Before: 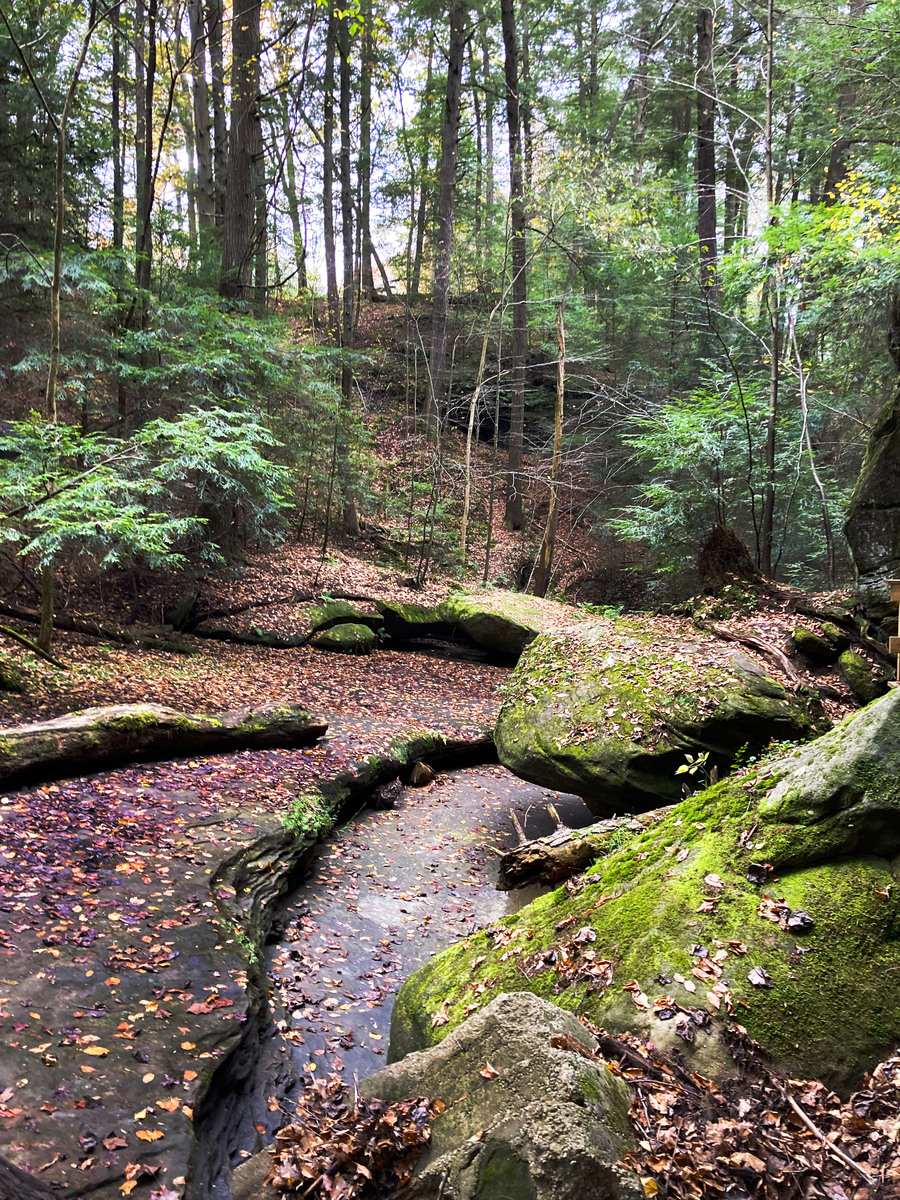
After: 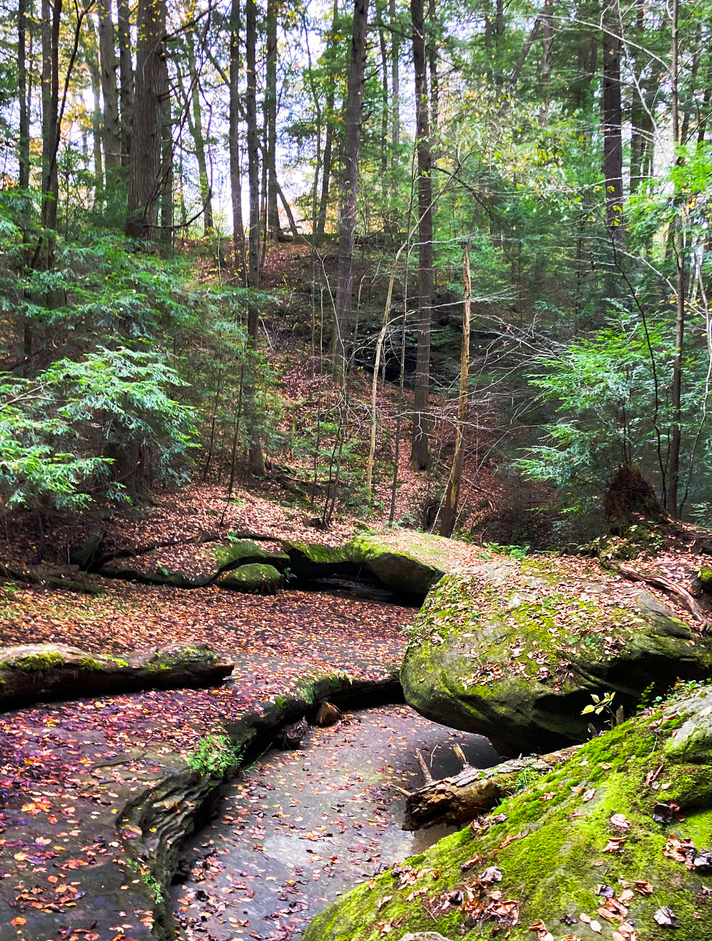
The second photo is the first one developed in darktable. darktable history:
shadows and highlights: shadows 25.21, highlights -26.05
crop and rotate: left 10.494%, top 5.056%, right 10.359%, bottom 16.51%
